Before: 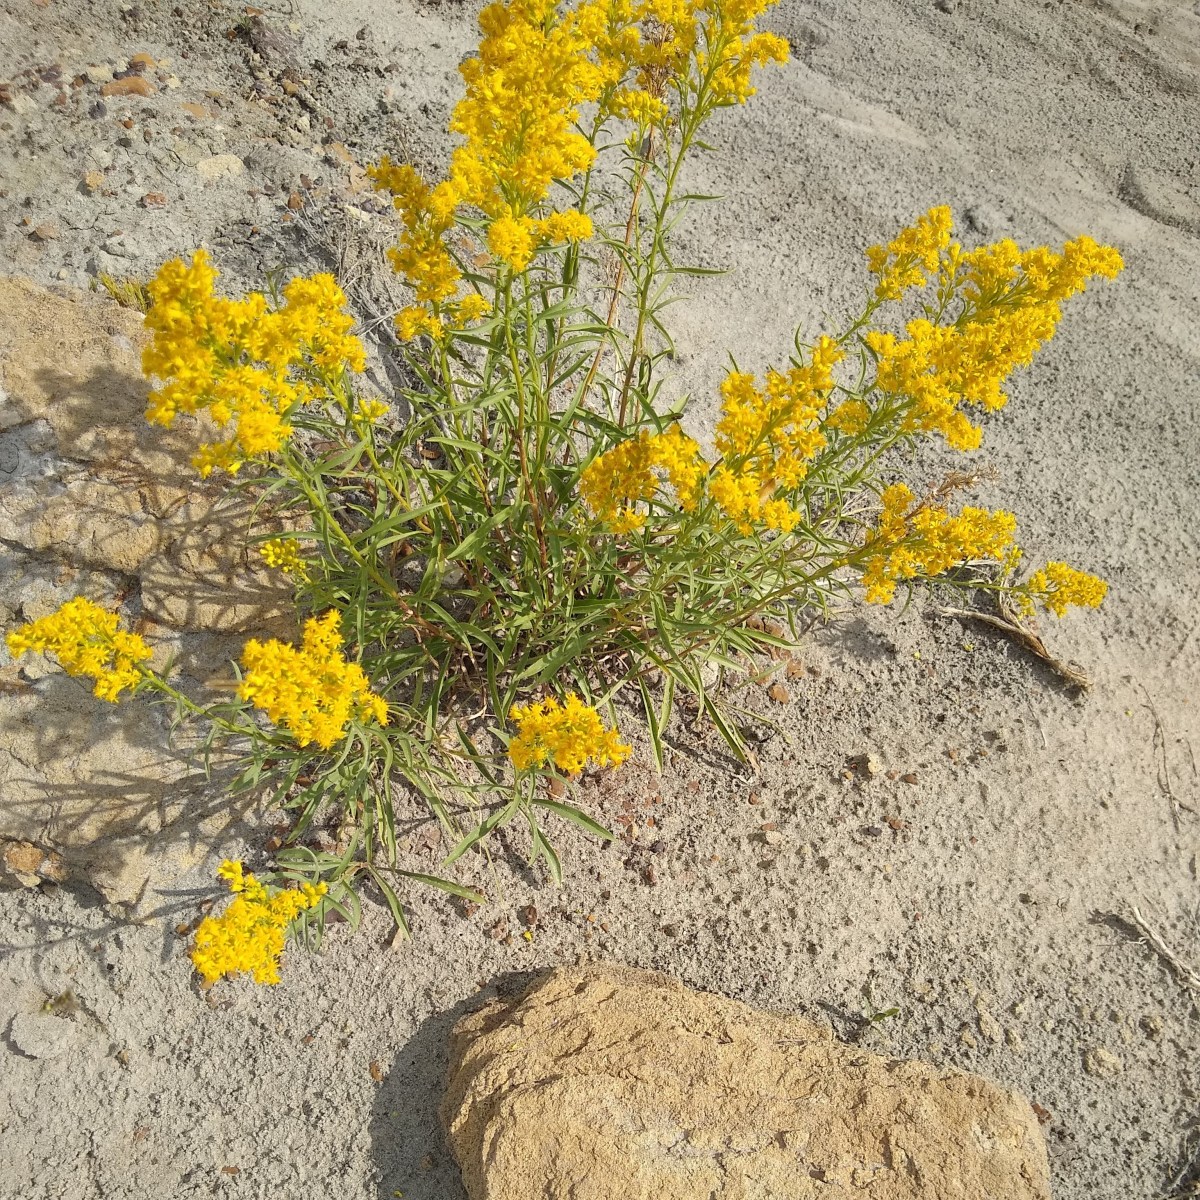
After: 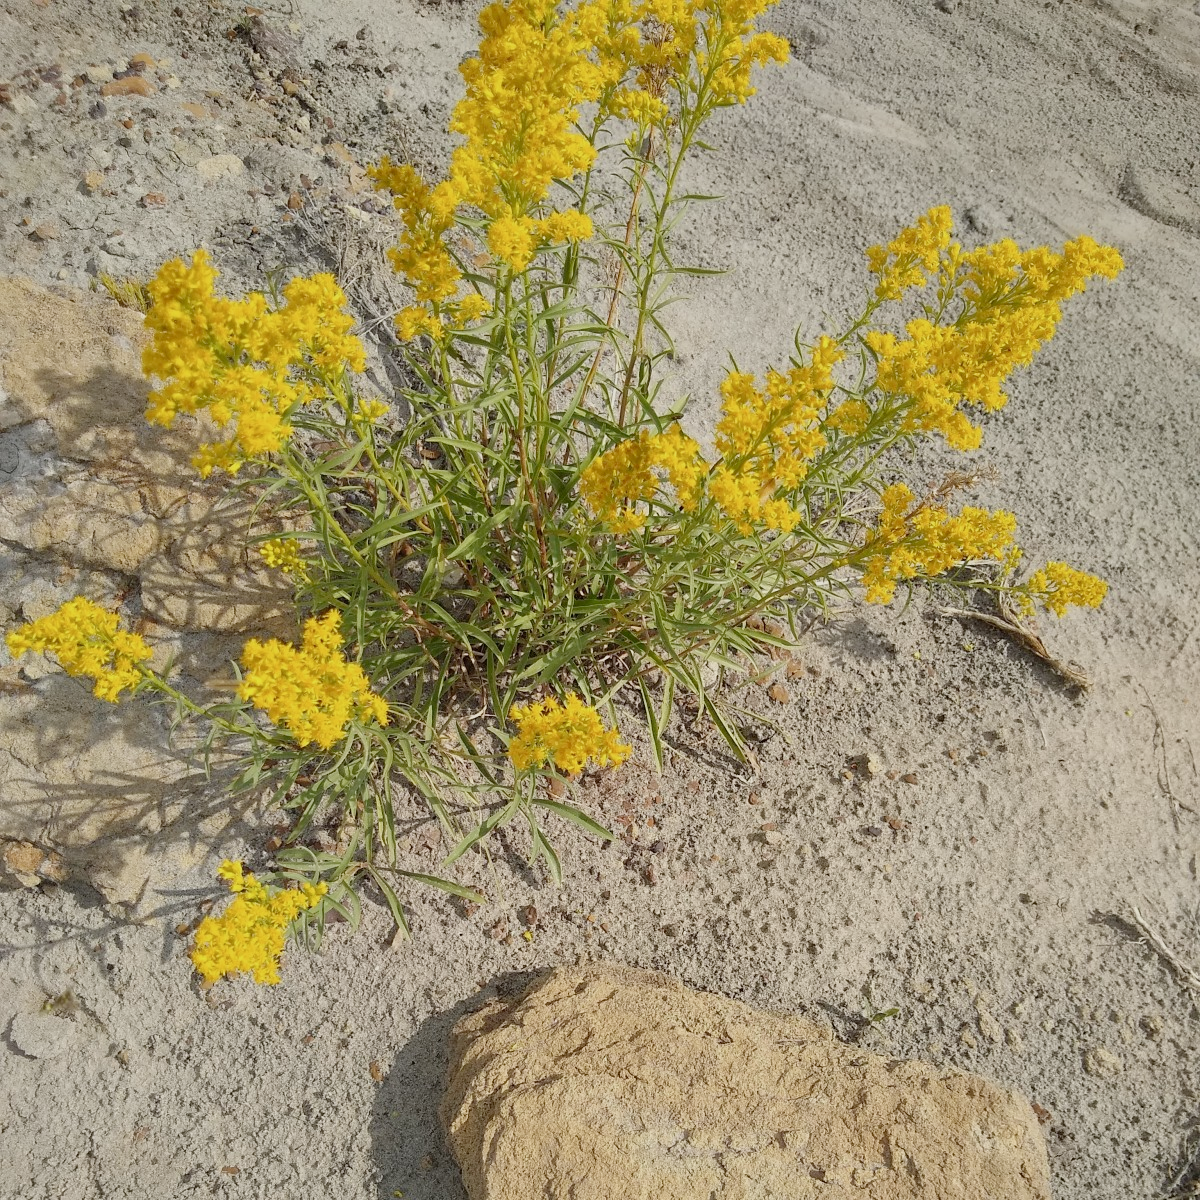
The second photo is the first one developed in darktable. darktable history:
filmic rgb: black relative exposure -15.1 EV, white relative exposure 3 EV, target black luminance 0%, hardness 9.27, latitude 98.88%, contrast 0.911, shadows ↔ highlights balance 0.708%, preserve chrominance no, color science v3 (2019), use custom middle-gray values true
